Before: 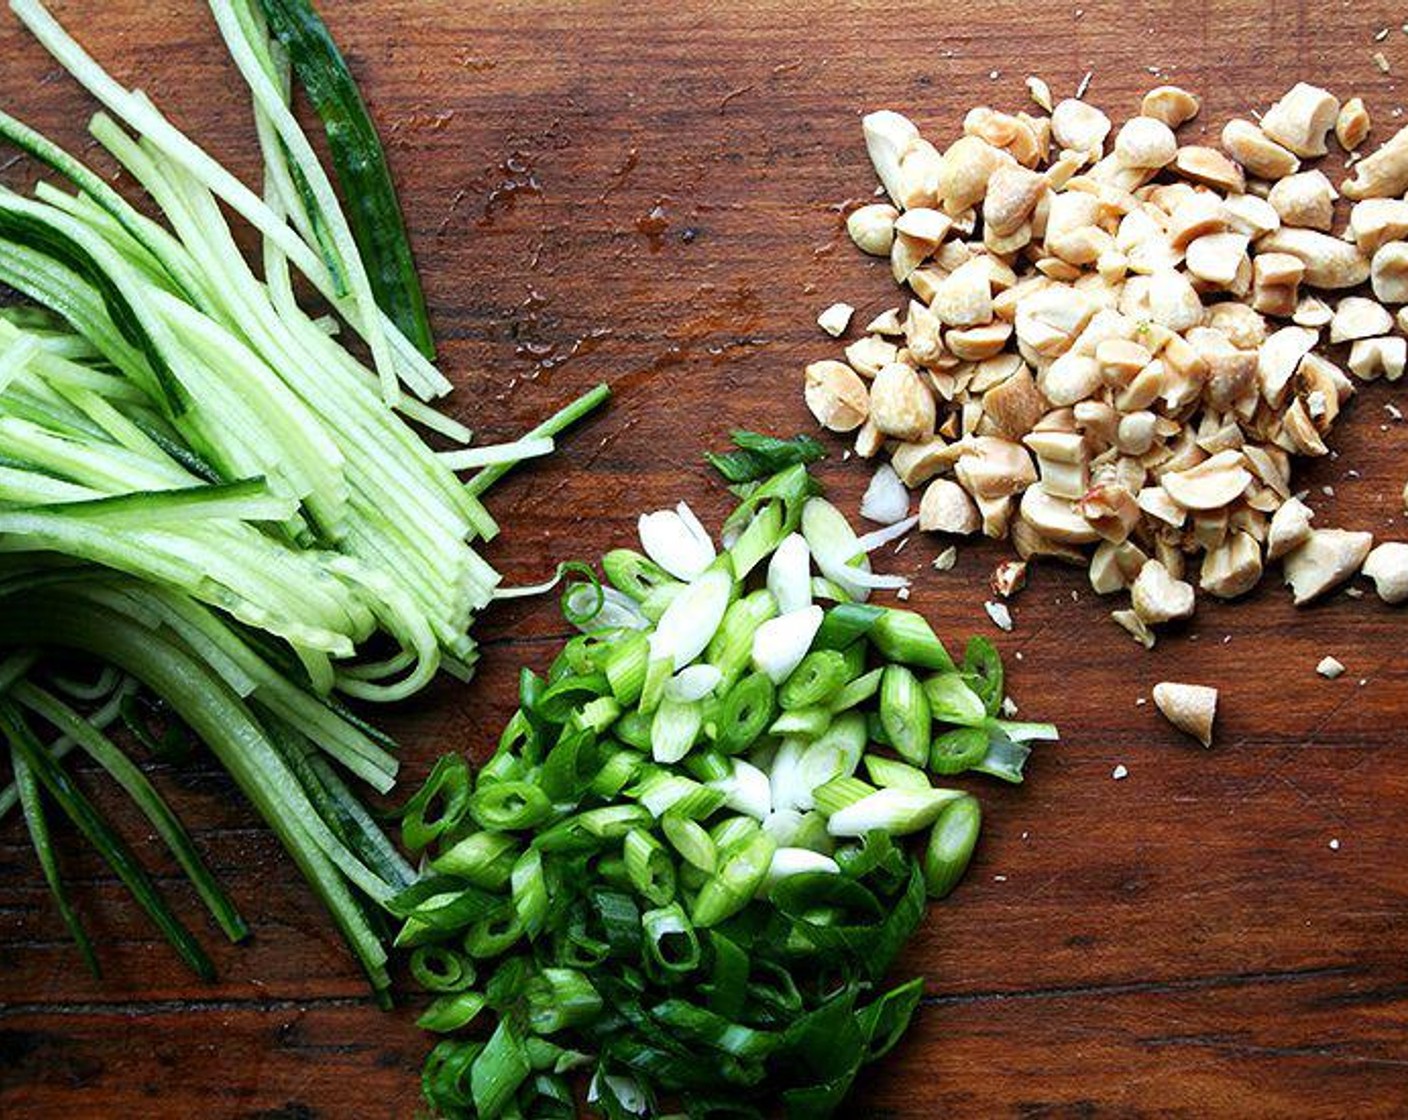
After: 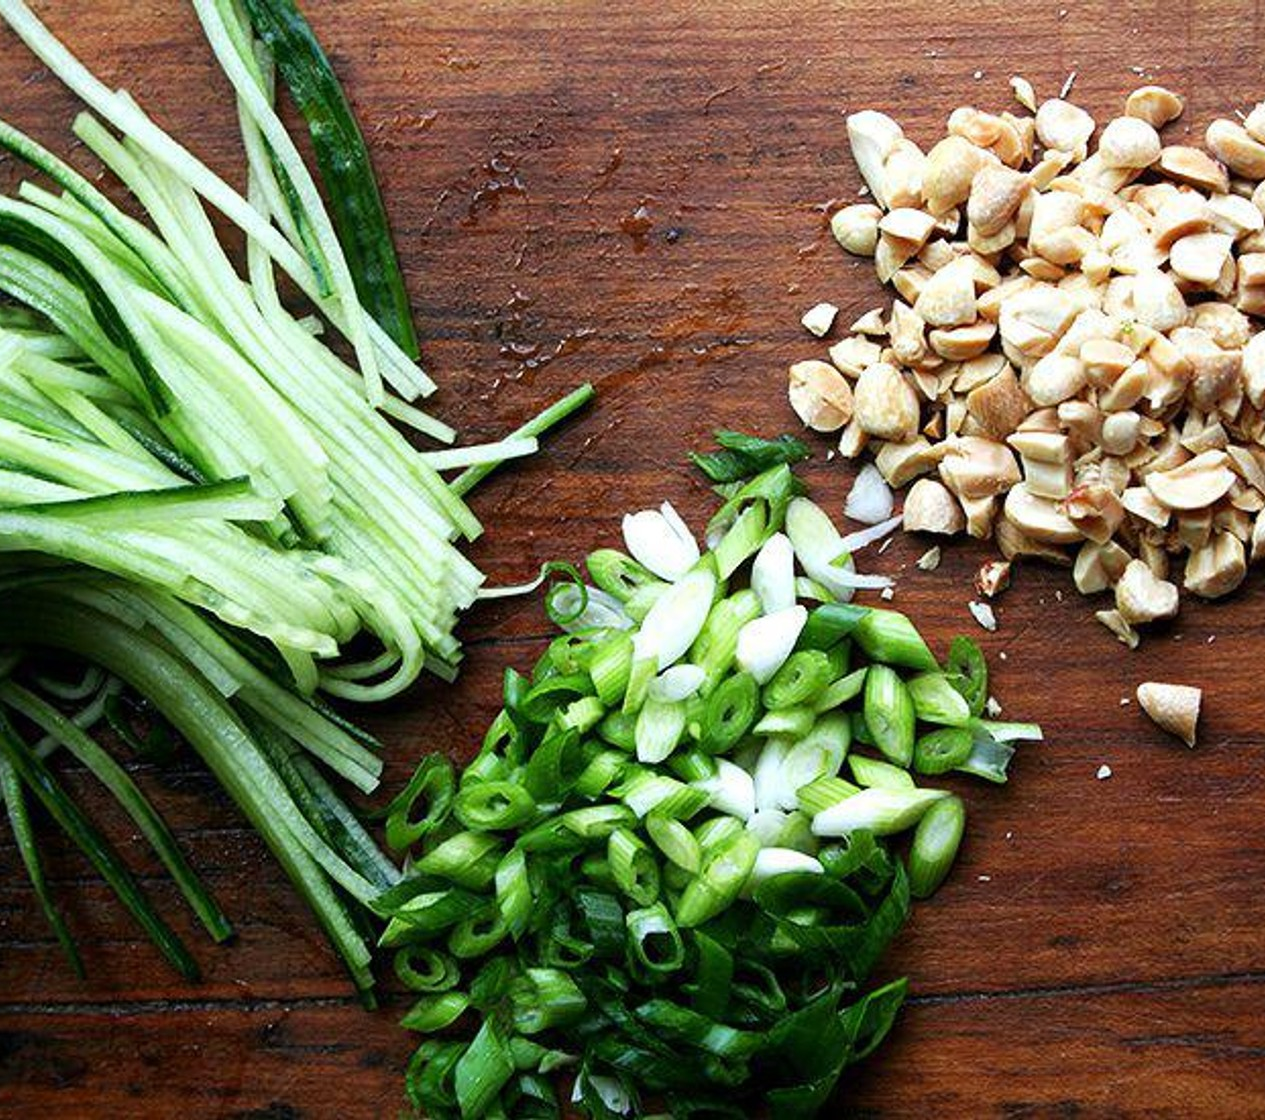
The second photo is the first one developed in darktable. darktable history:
crop and rotate: left 1.189%, right 8.954%
